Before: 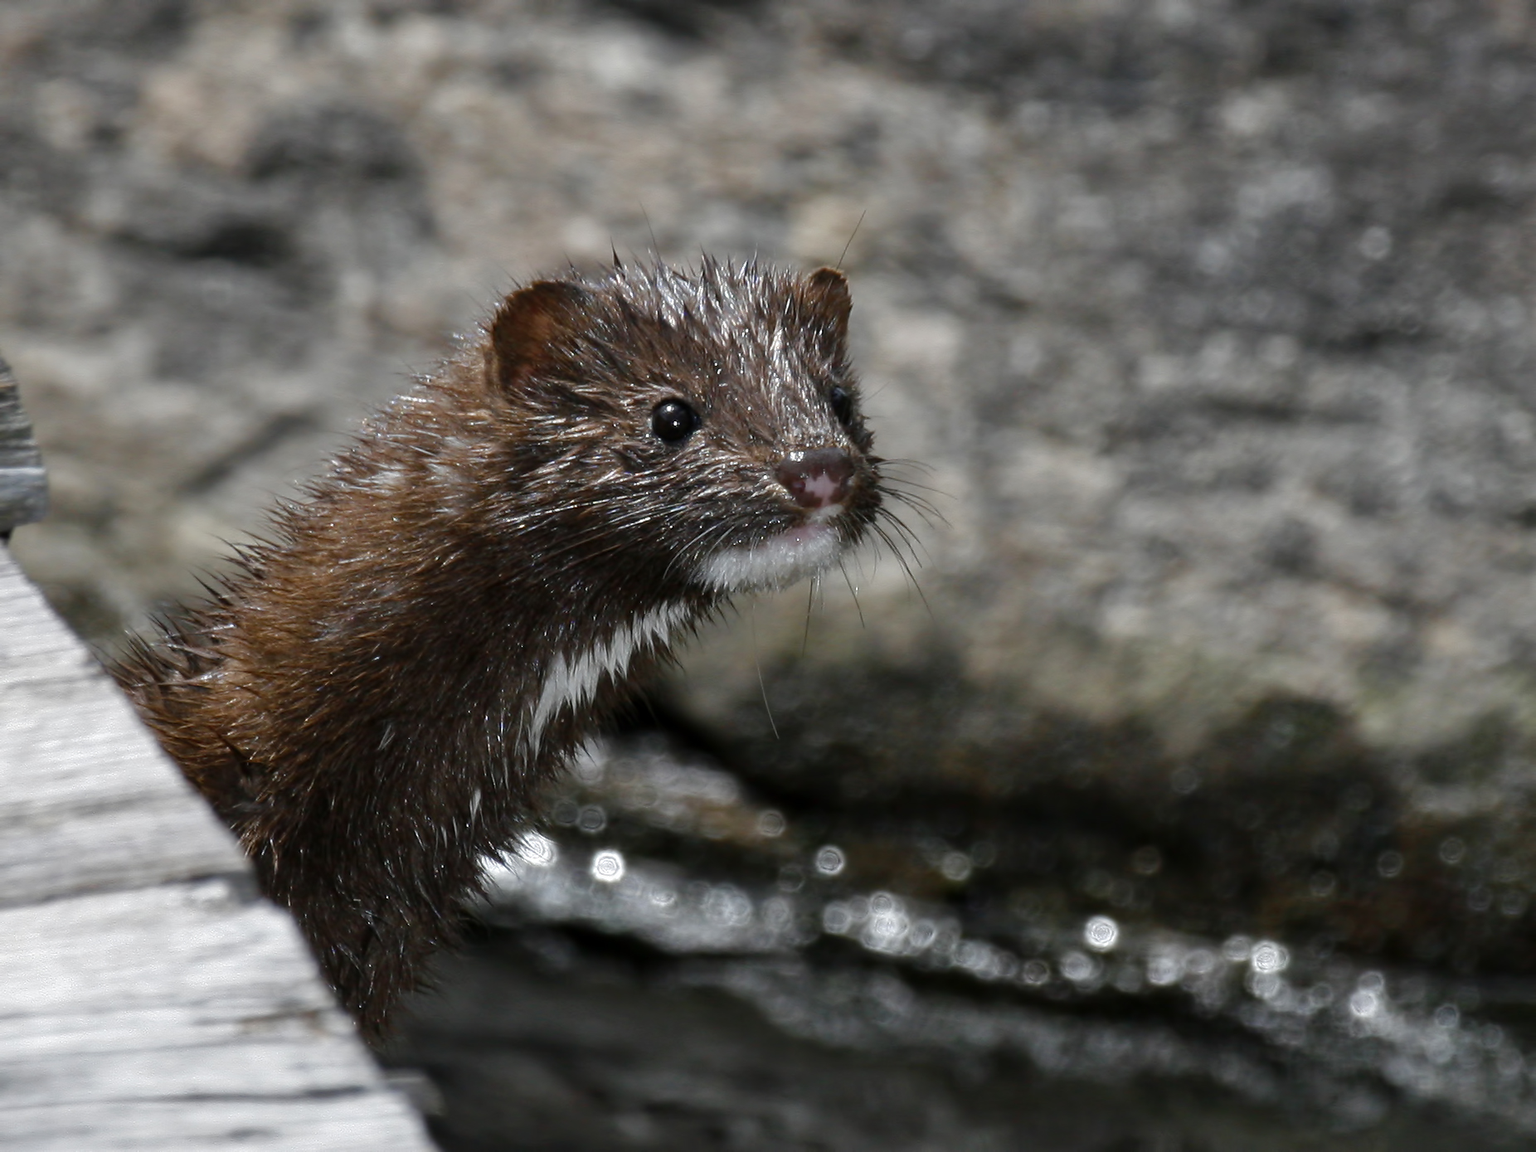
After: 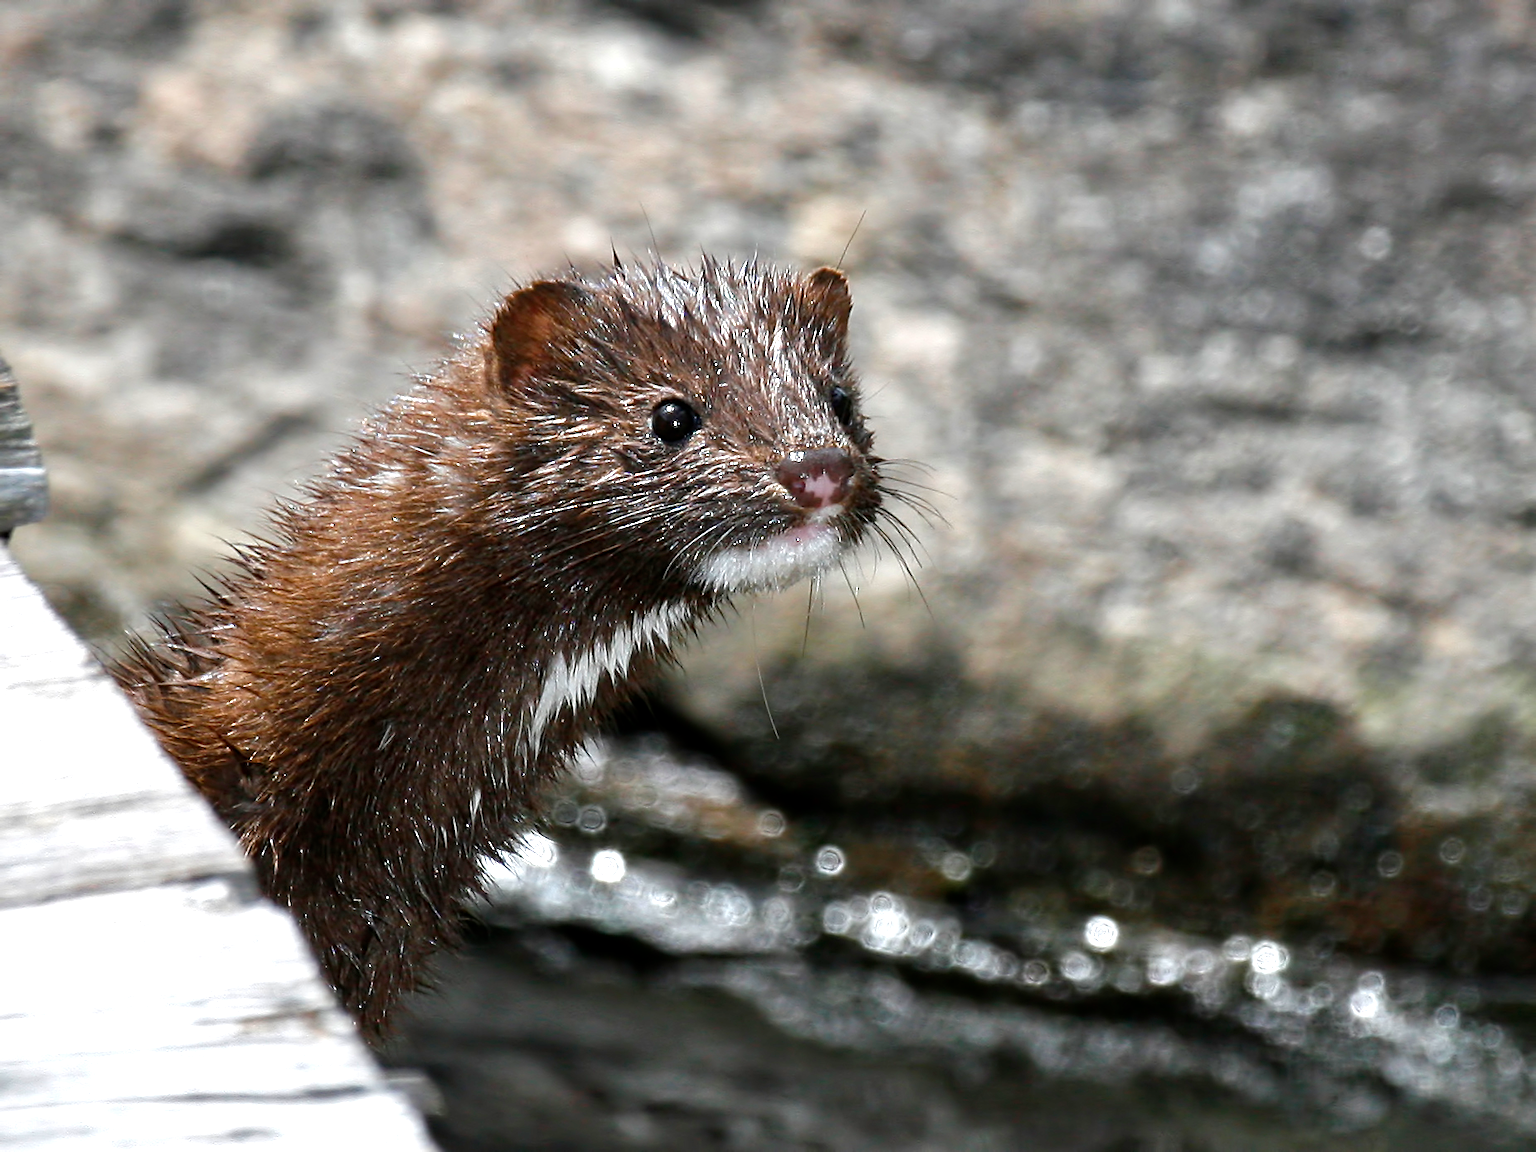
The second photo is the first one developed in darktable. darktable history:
sharpen: on, module defaults
exposure: exposure 0.926 EV, compensate highlight preservation false
